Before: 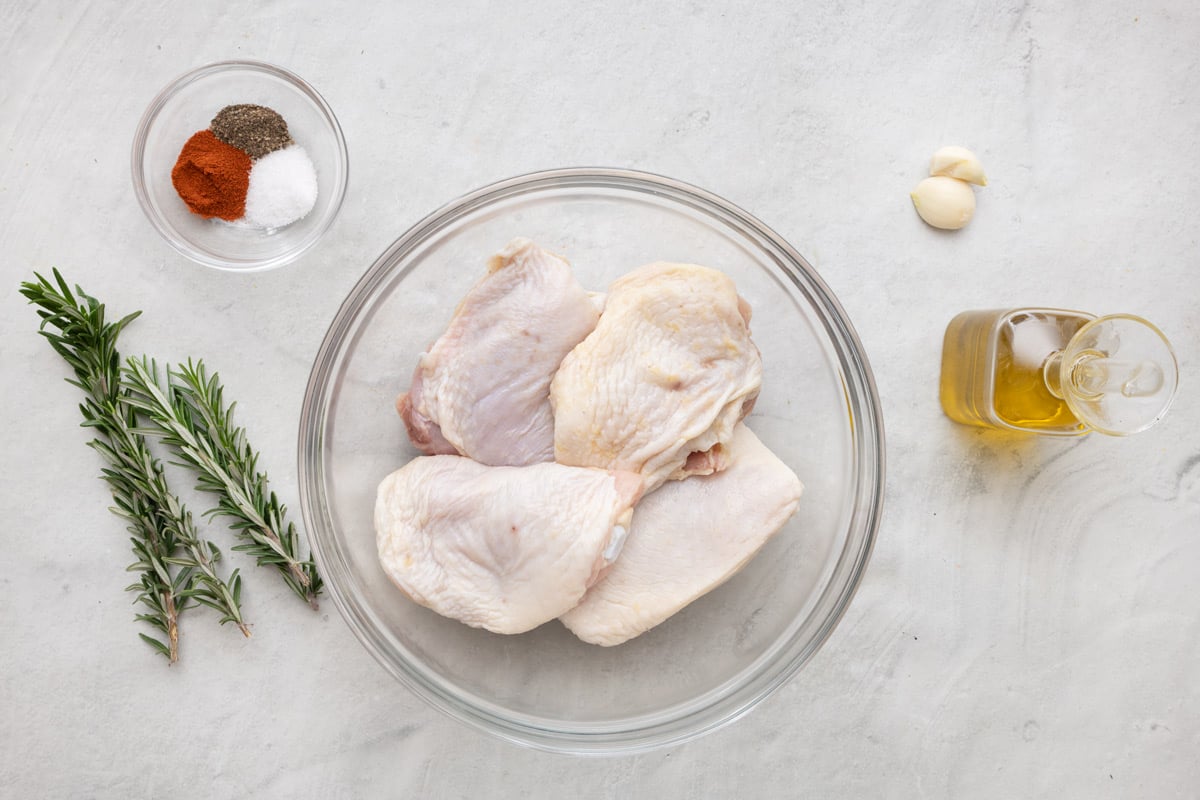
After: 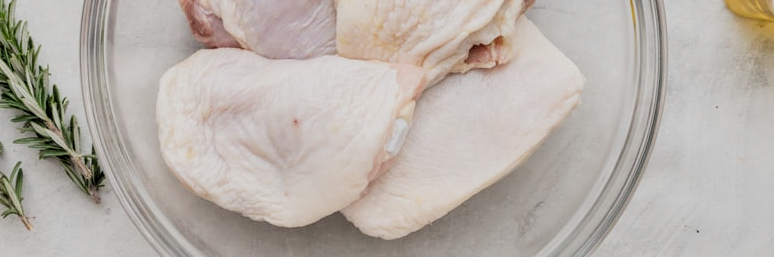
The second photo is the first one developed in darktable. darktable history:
crop: left 18.231%, top 50.963%, right 17.263%, bottom 16.841%
filmic rgb: black relative exposure -7.65 EV, white relative exposure 4.56 EV, hardness 3.61, contrast 1.061, color science v4 (2020), contrast in shadows soft, contrast in highlights soft
local contrast: on, module defaults
